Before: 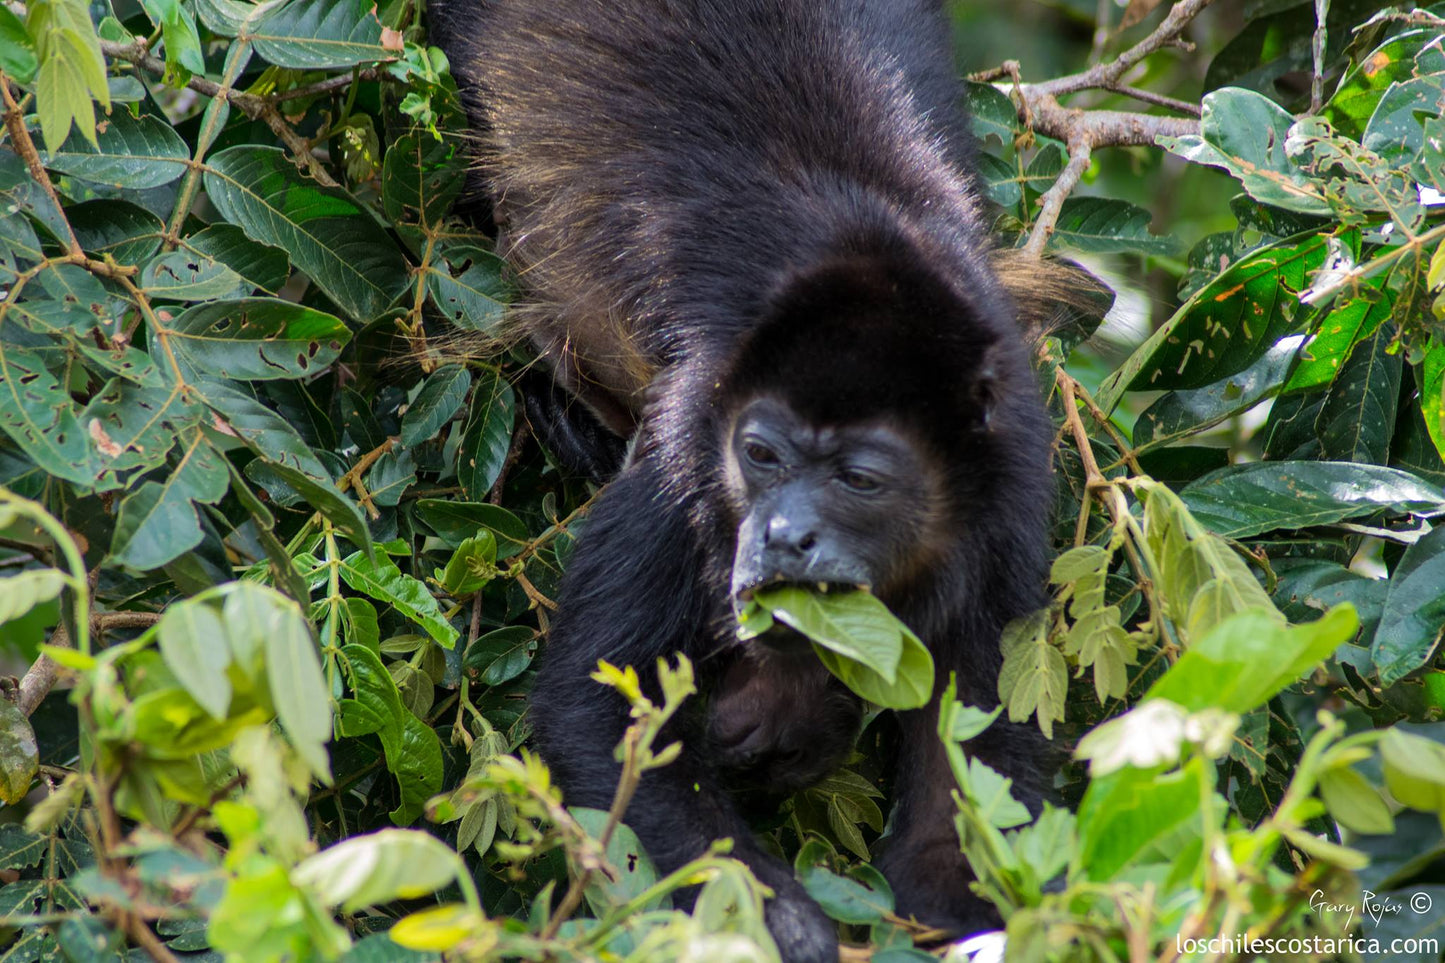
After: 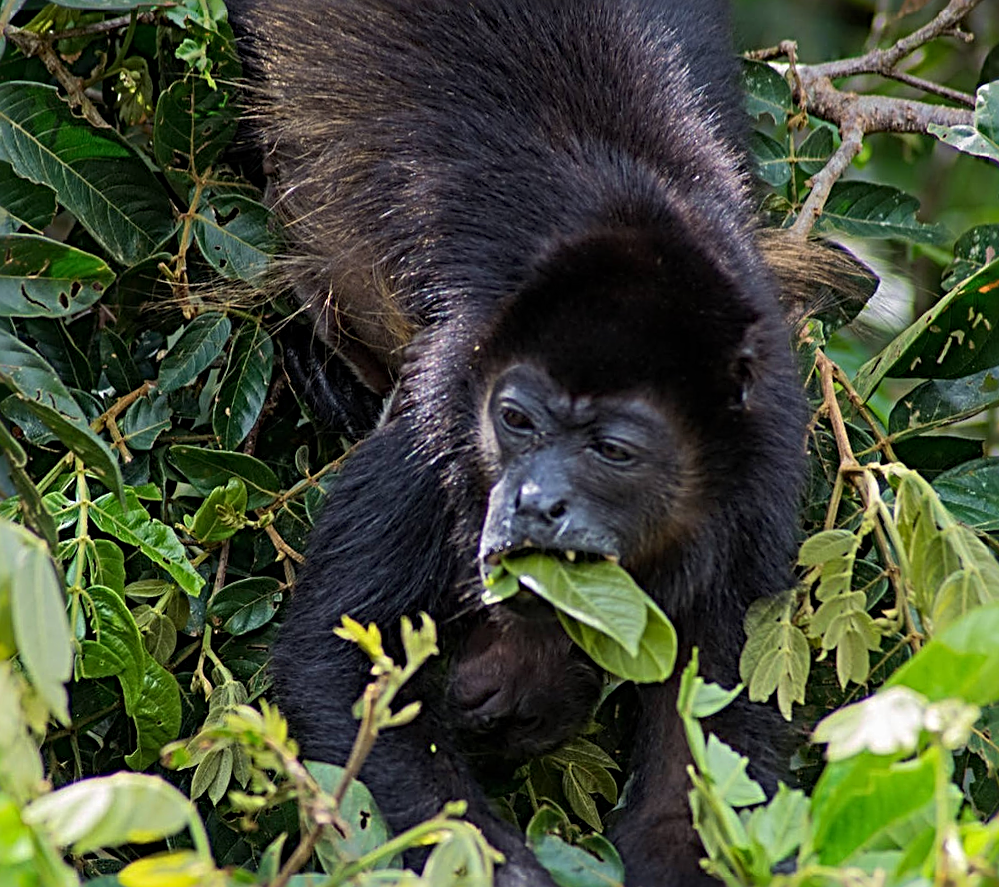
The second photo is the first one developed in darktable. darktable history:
sharpen: radius 3.69, amount 0.928
crop and rotate: angle -3.27°, left 14.277%, top 0.028%, right 10.766%, bottom 0.028%
graduated density: on, module defaults
